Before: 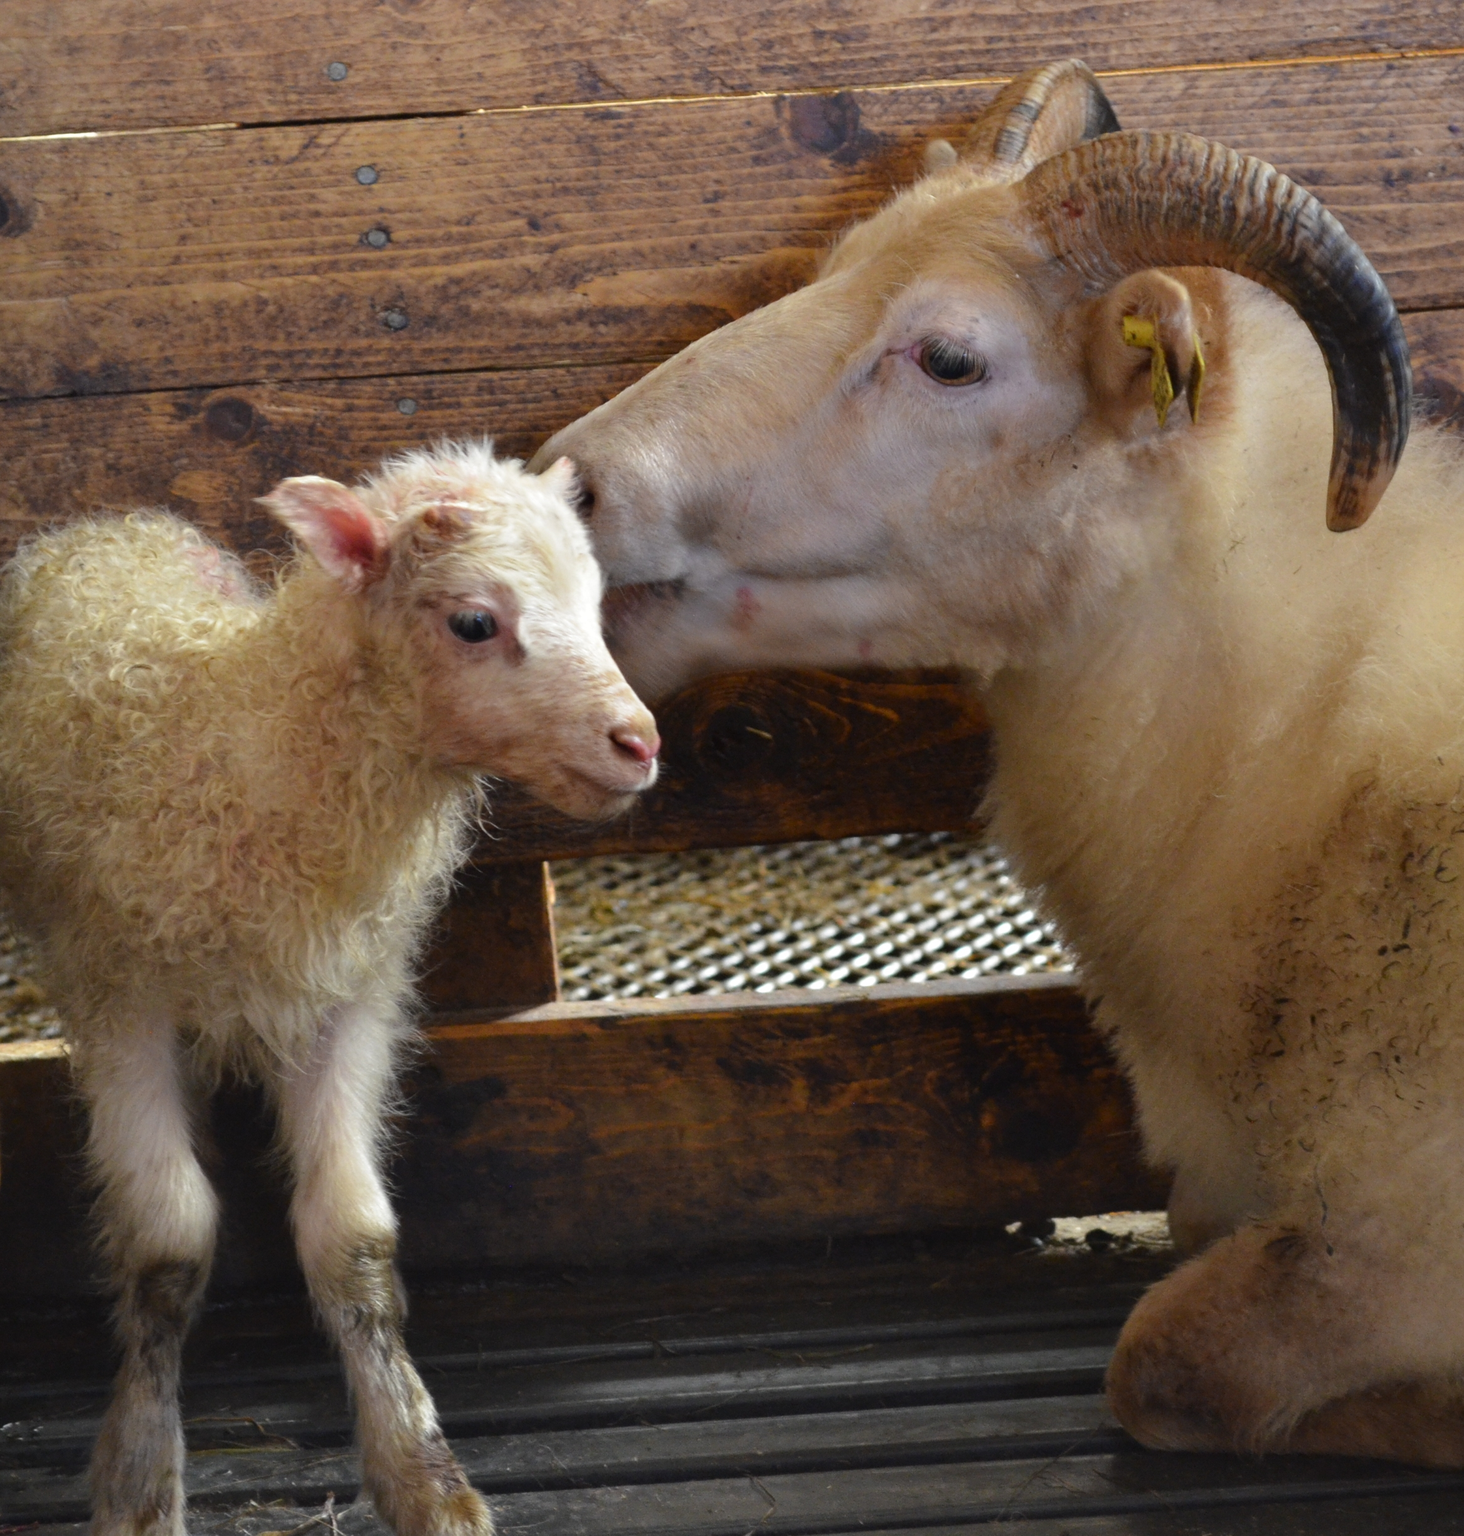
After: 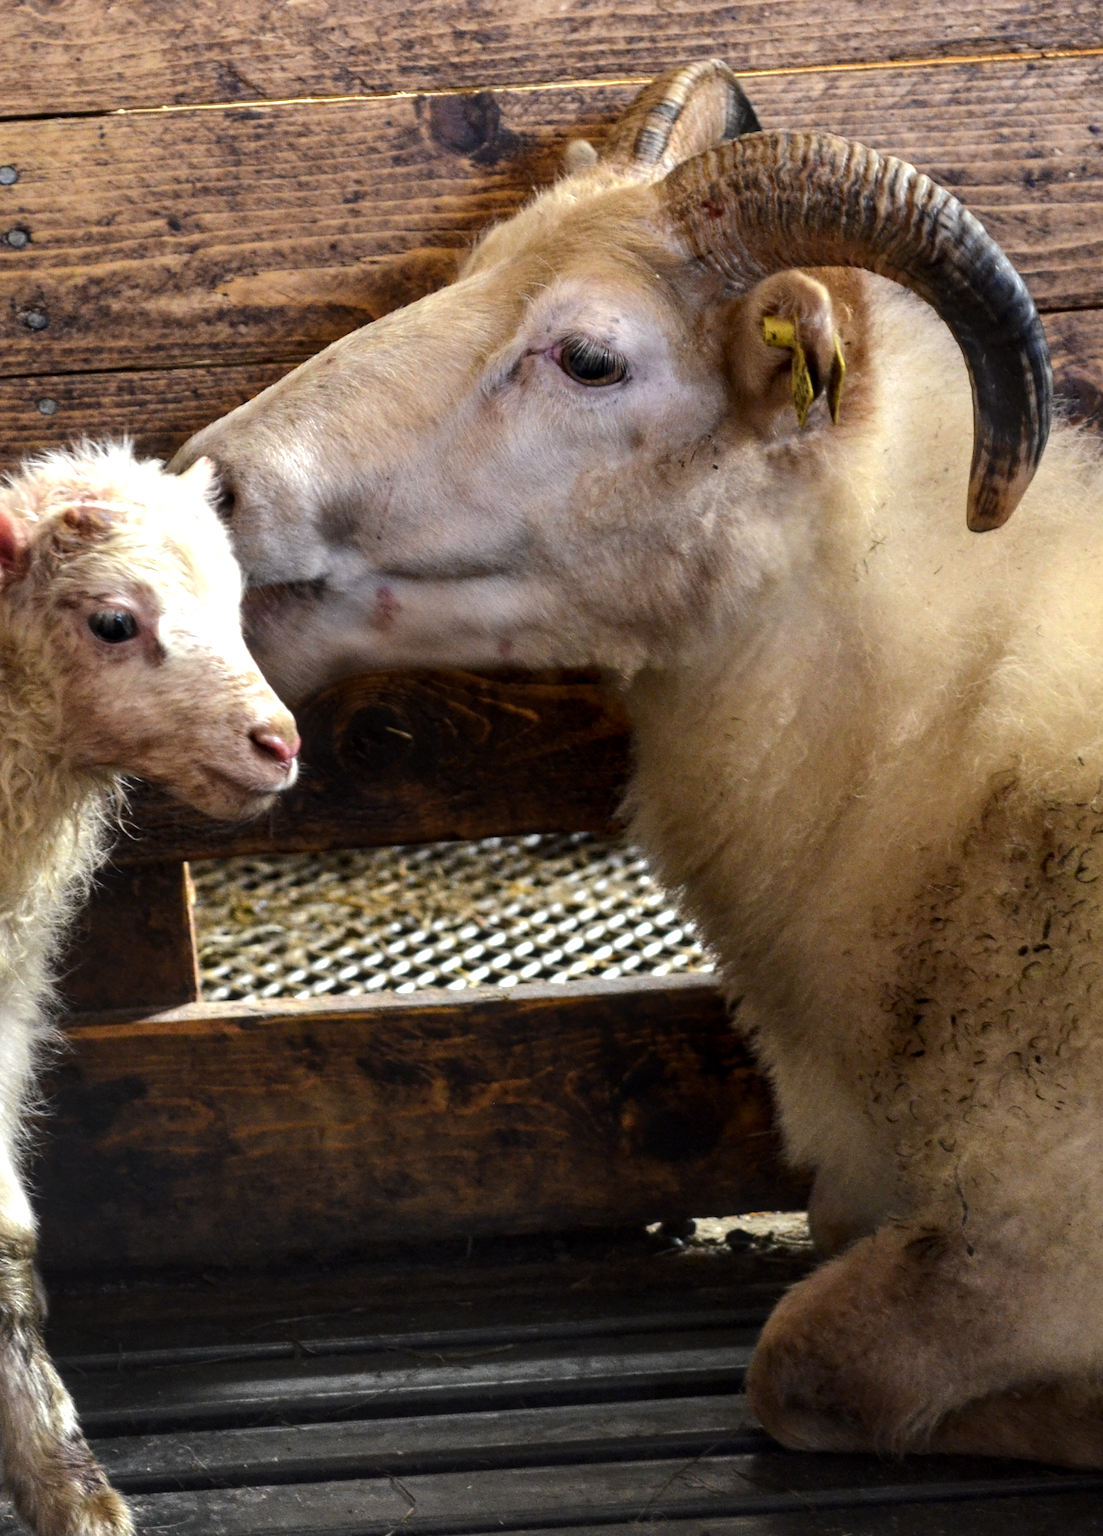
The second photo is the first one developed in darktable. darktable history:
crop and rotate: left 24.6%
local contrast: detail 130%
tone equalizer: -8 EV -0.75 EV, -7 EV -0.7 EV, -6 EV -0.6 EV, -5 EV -0.4 EV, -3 EV 0.4 EV, -2 EV 0.6 EV, -1 EV 0.7 EV, +0 EV 0.75 EV, edges refinement/feathering 500, mask exposure compensation -1.57 EV, preserve details no
